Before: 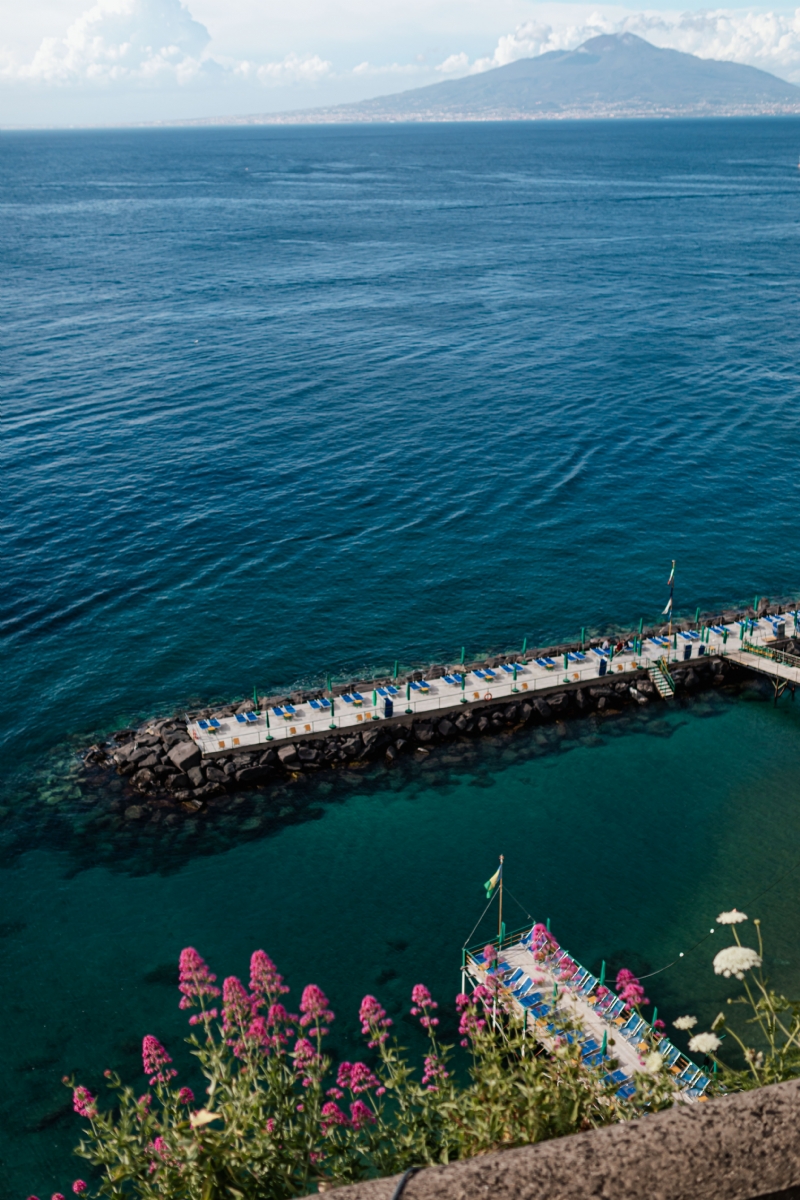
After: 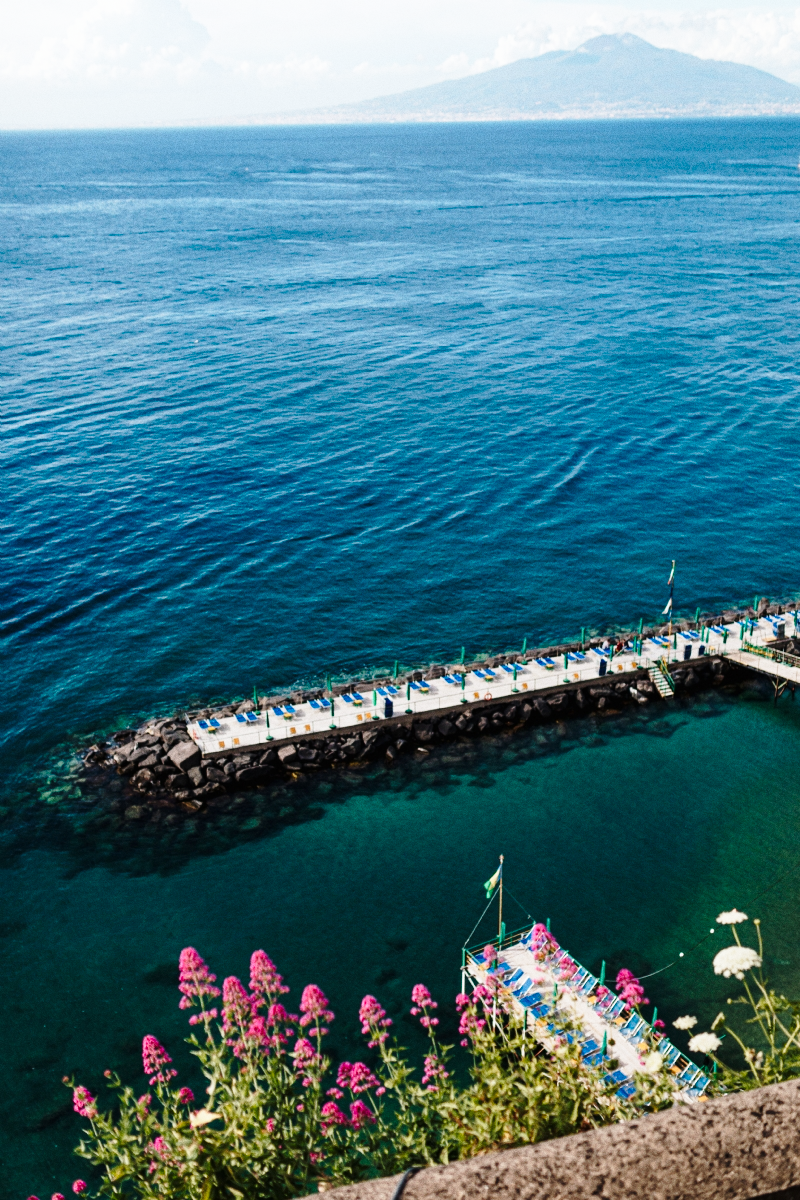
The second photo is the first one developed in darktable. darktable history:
base curve: curves: ch0 [(0, 0) (0.028, 0.03) (0.121, 0.232) (0.46, 0.748) (0.859, 0.968) (1, 1)], preserve colors none
grain: on, module defaults
